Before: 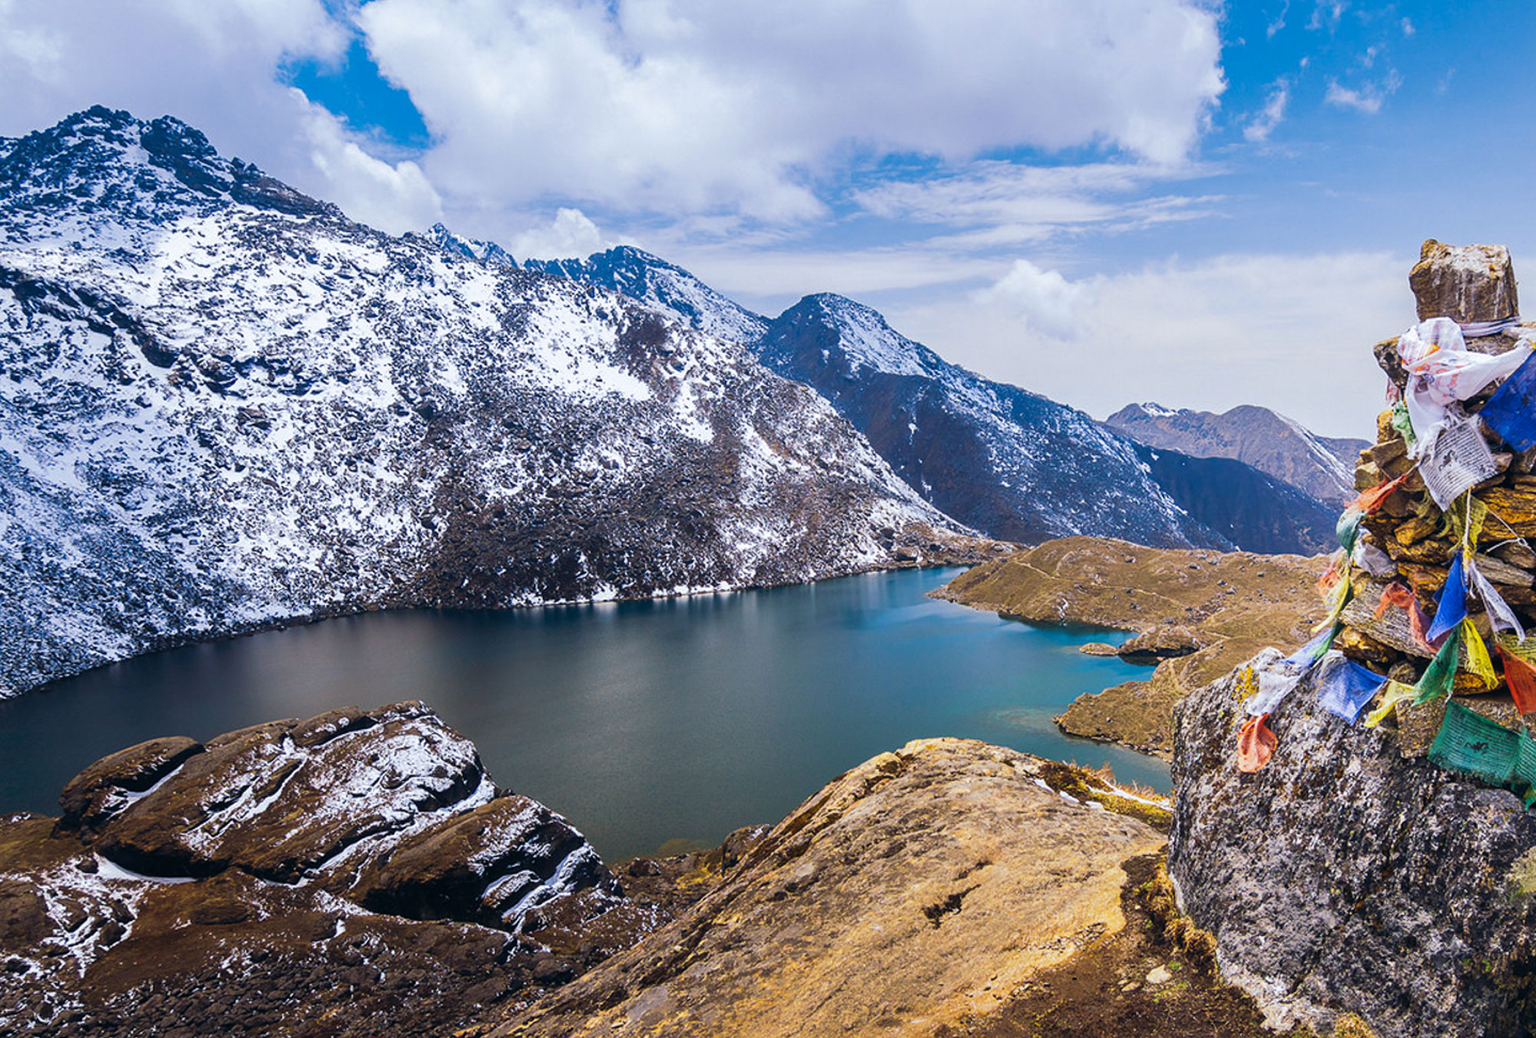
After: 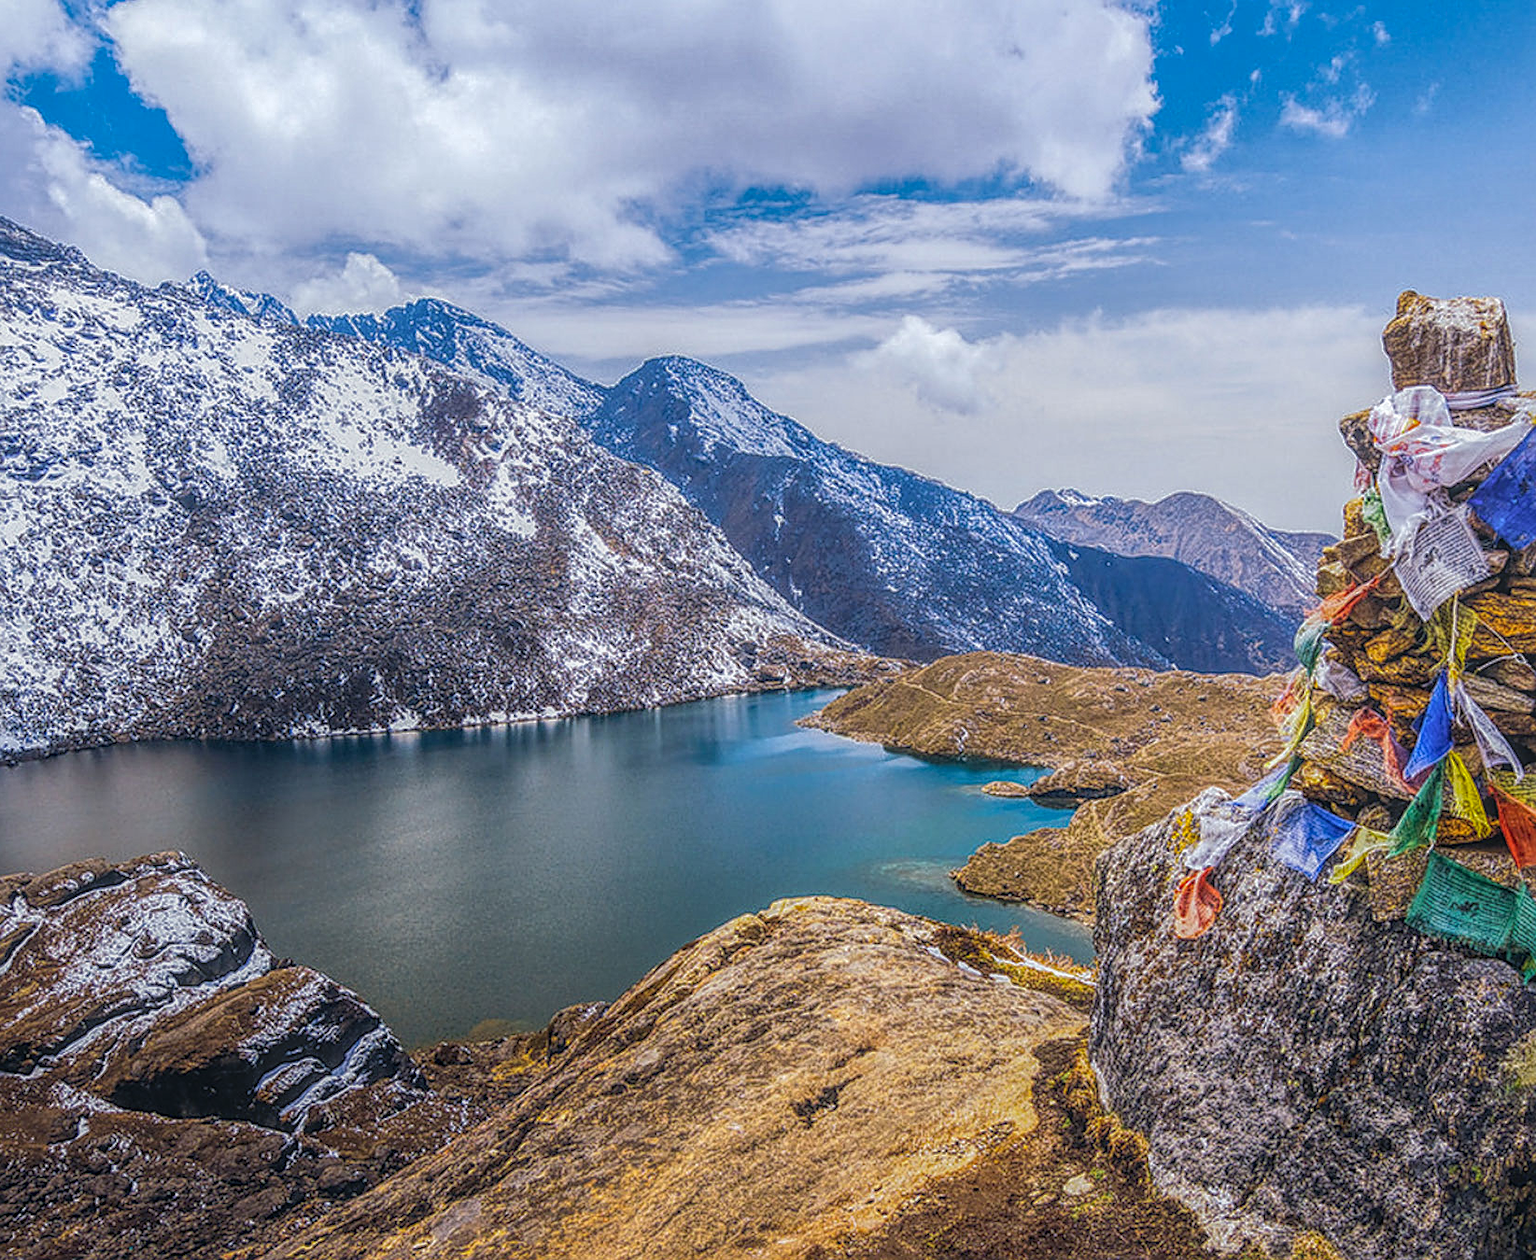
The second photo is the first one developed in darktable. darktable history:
crop: left 17.707%, bottom 0.019%
sharpen: on, module defaults
local contrast: highlights 20%, shadows 28%, detail 199%, midtone range 0.2
